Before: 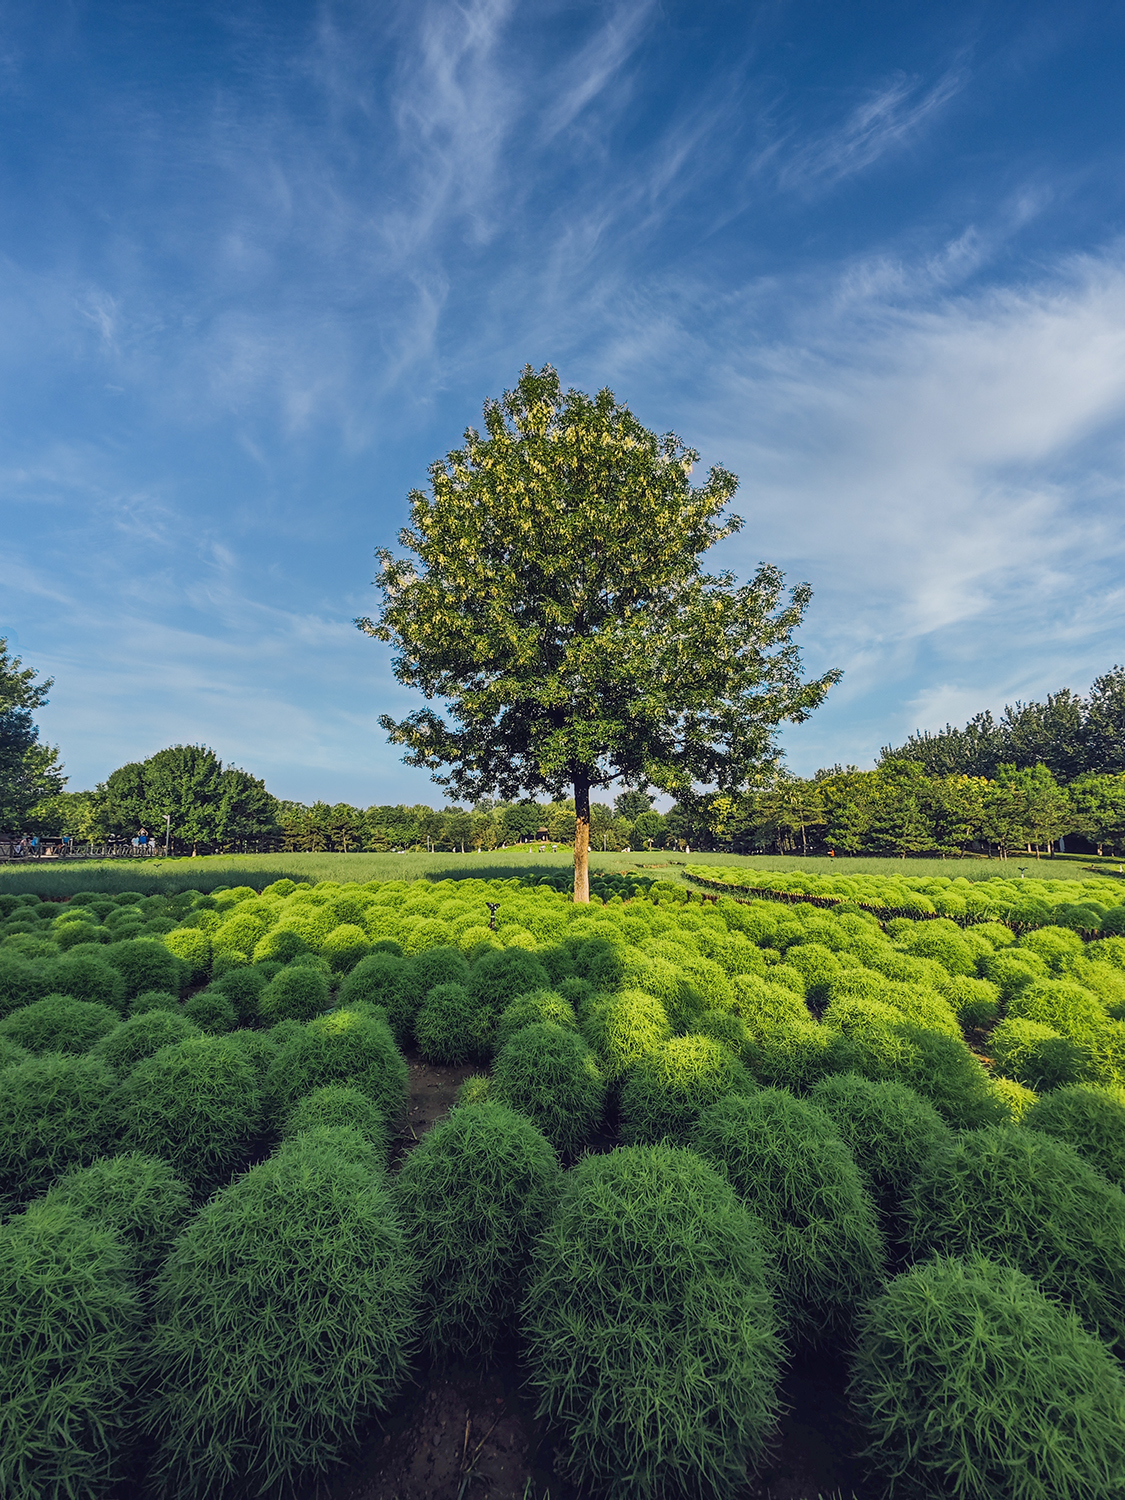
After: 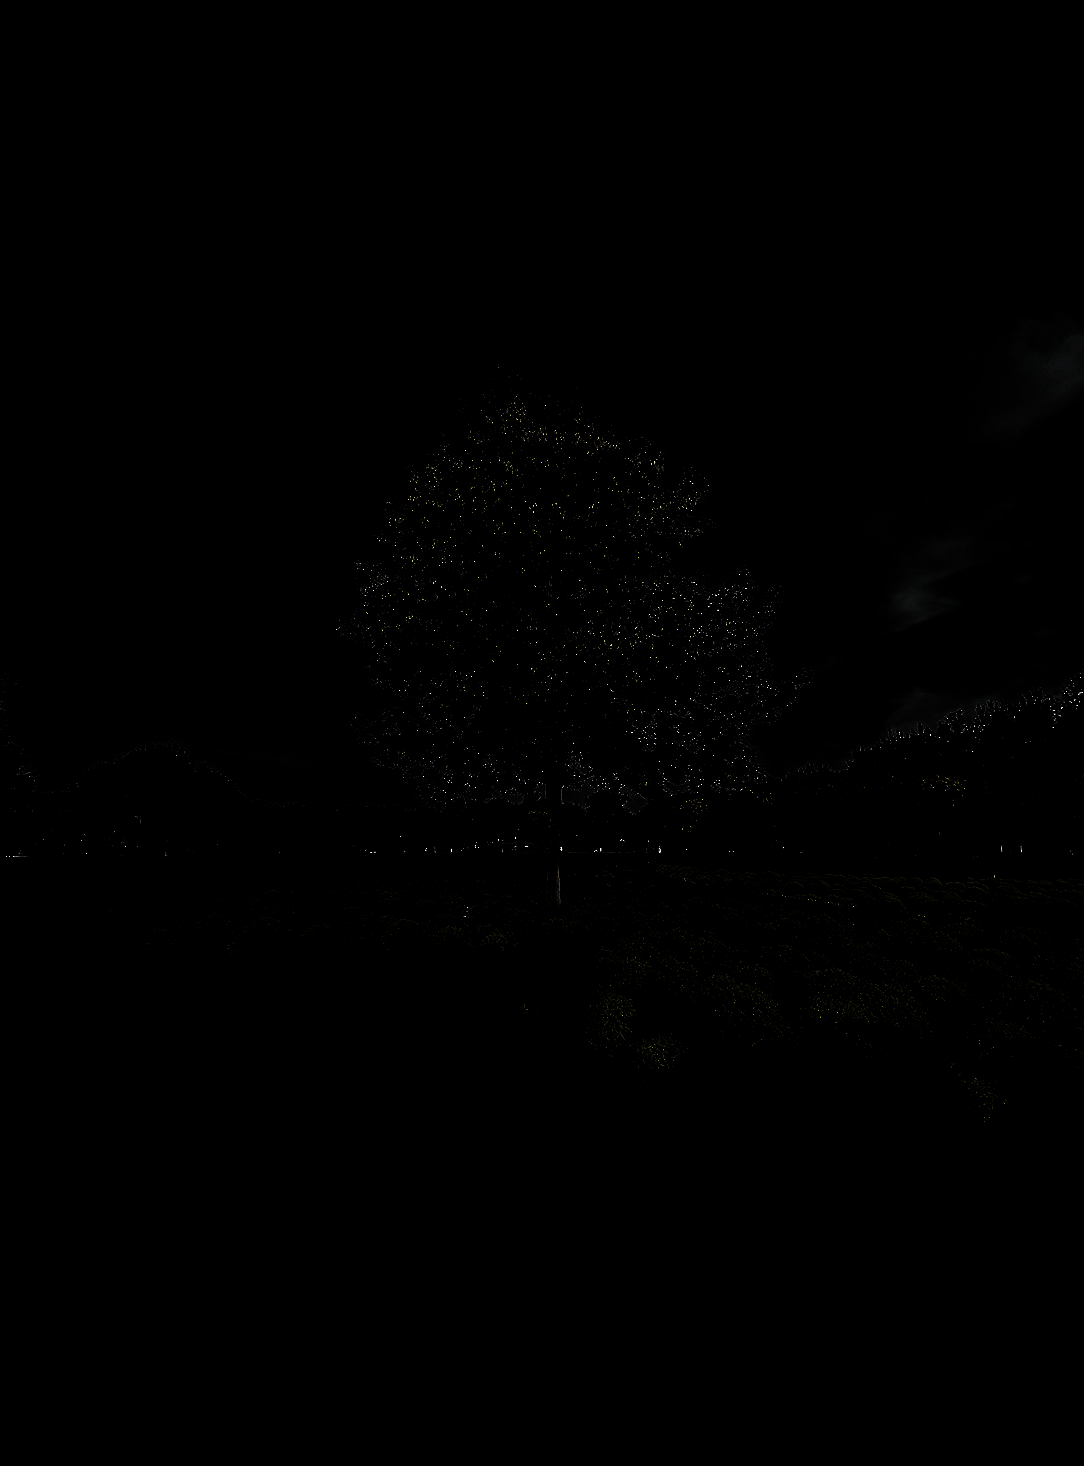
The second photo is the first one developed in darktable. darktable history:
levels: levels [0.721, 0.937, 0.997]
crop and rotate: left 2.536%, right 1.107%, bottom 2.246%
